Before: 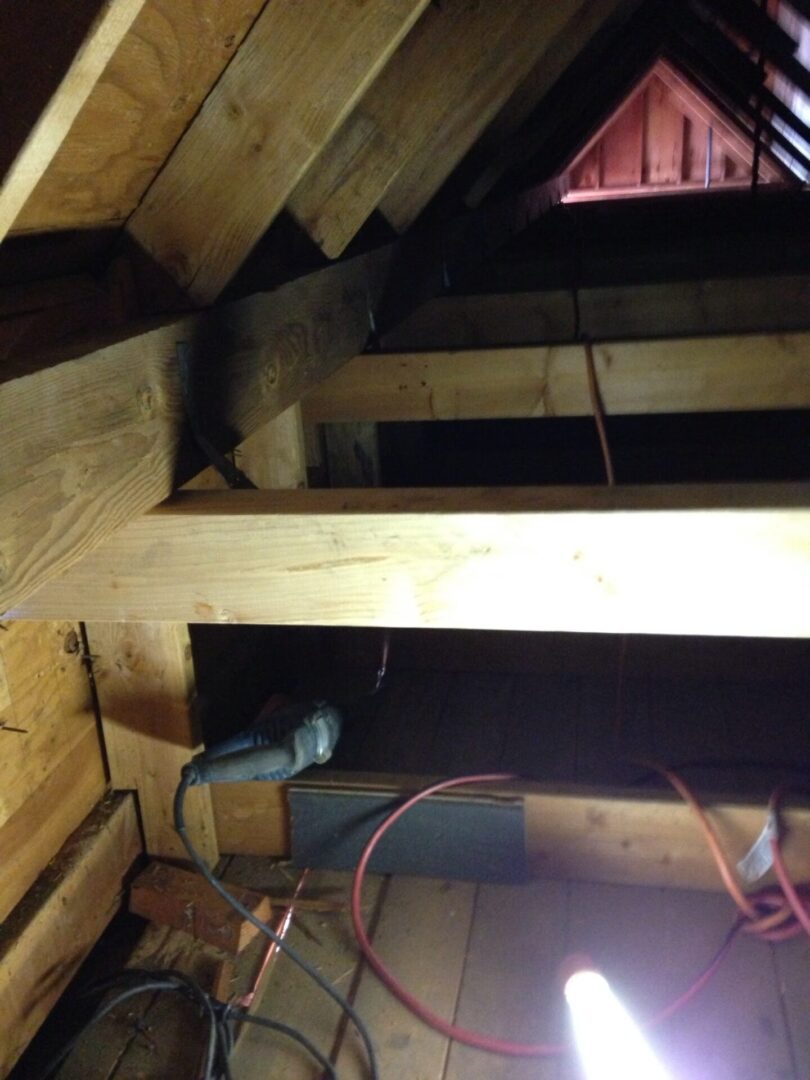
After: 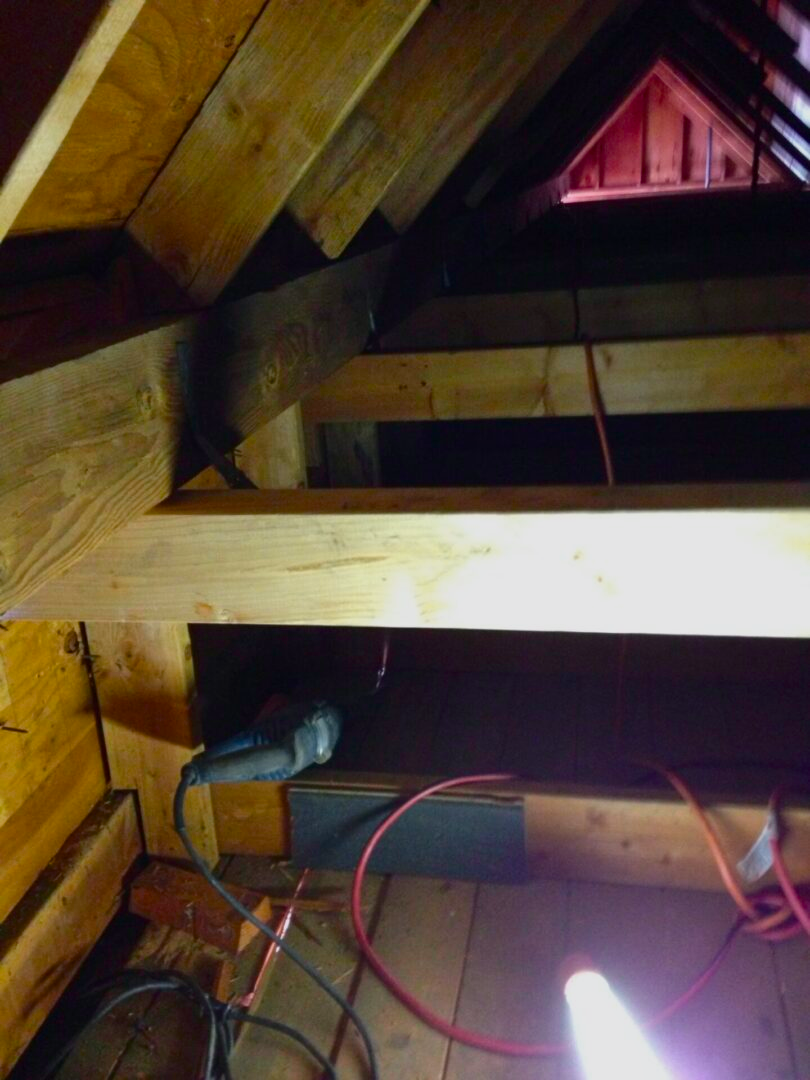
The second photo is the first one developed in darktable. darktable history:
tone curve: curves: ch0 [(0, 0) (0.227, 0.17) (0.766, 0.774) (1, 1)]; ch1 [(0, 0) (0.114, 0.127) (0.437, 0.452) (0.498, 0.498) (0.529, 0.541) (0.579, 0.589) (1, 1)]; ch2 [(0, 0) (0.233, 0.259) (0.493, 0.492) (0.587, 0.573) (1, 1)], color space Lab, independent channels, preserve colors none
tone equalizer: -8 EV 0.25 EV, -7 EV 0.417 EV, -6 EV 0.417 EV, -5 EV 0.25 EV, -3 EV -0.25 EV, -2 EV -0.417 EV, -1 EV -0.417 EV, +0 EV -0.25 EV, edges refinement/feathering 500, mask exposure compensation -1.57 EV, preserve details guided filter
color balance rgb: linear chroma grading › global chroma 15%, perceptual saturation grading › global saturation 30%
